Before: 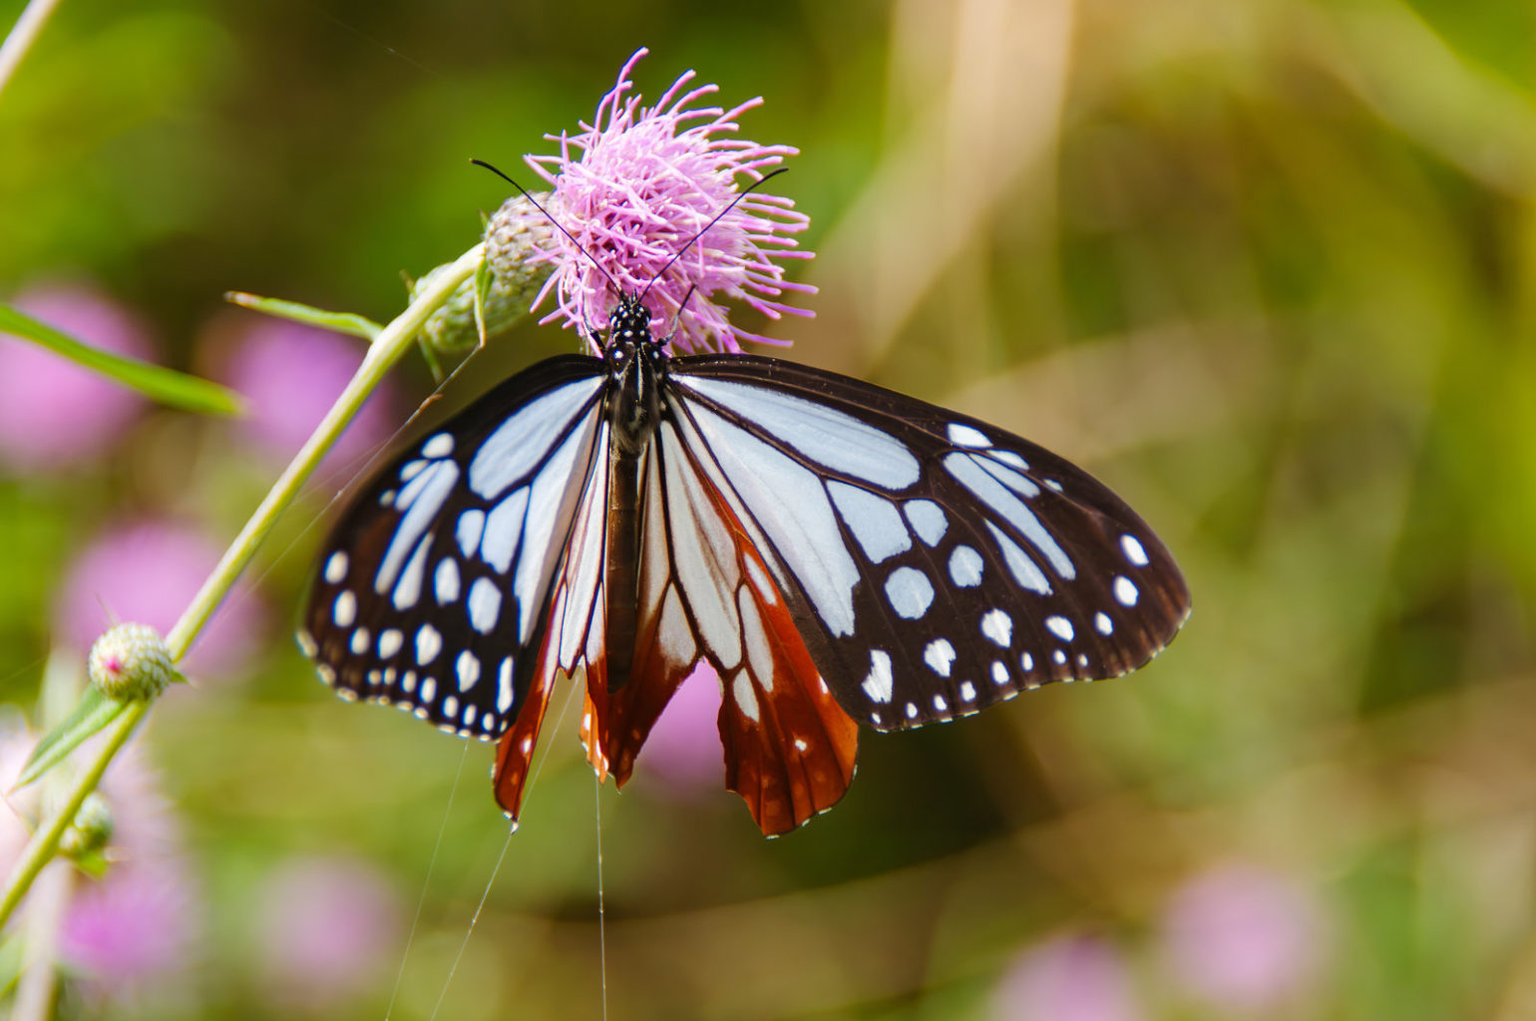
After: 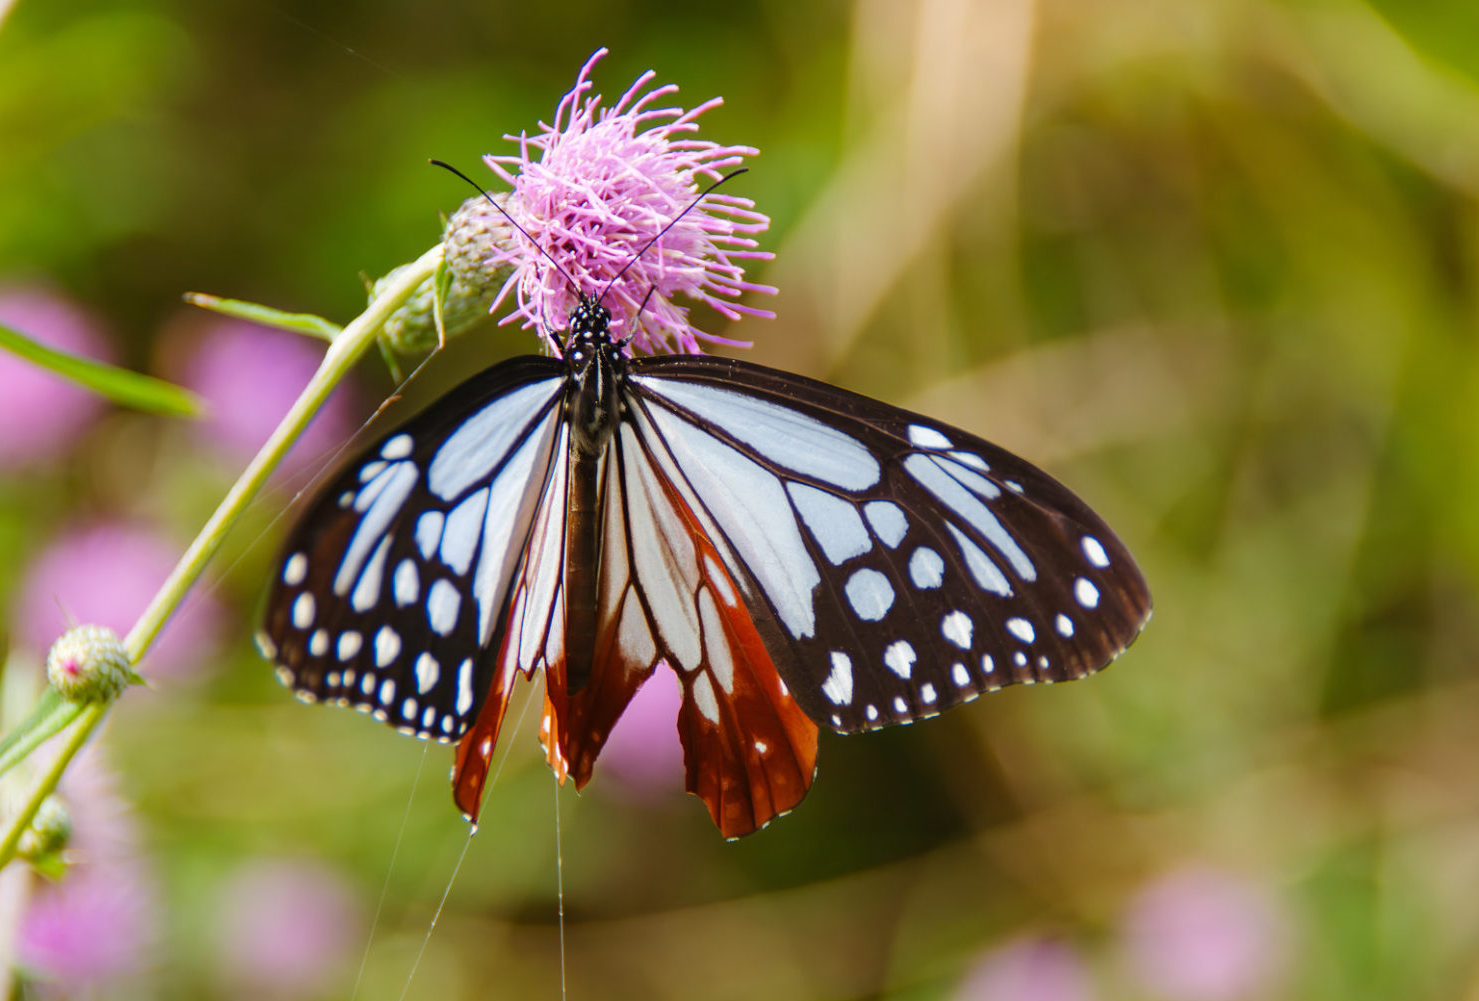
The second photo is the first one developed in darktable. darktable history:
crop and rotate: left 2.744%, right 1.214%, bottom 2.225%
